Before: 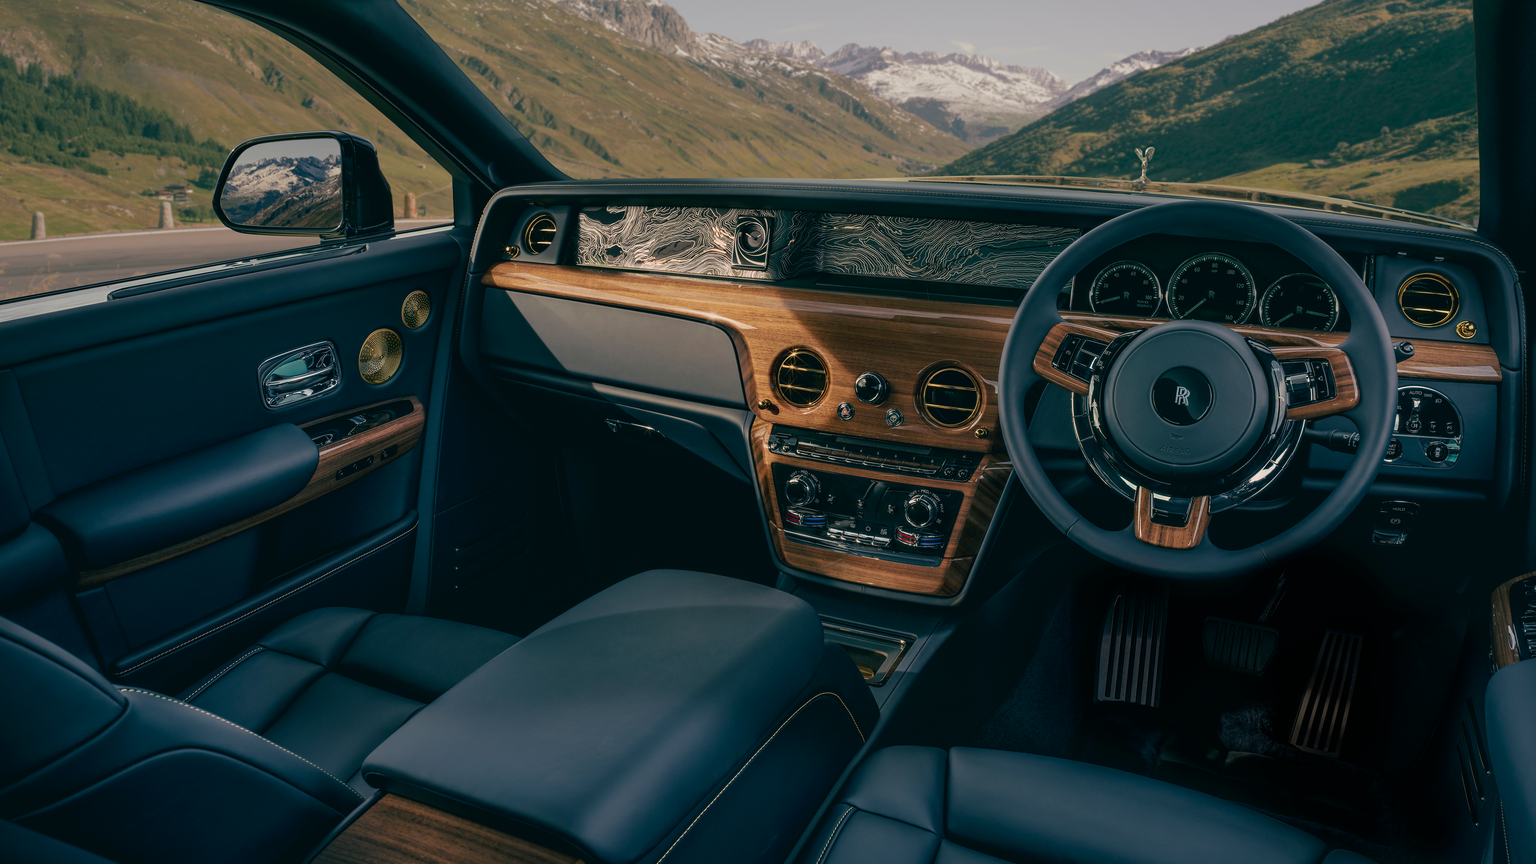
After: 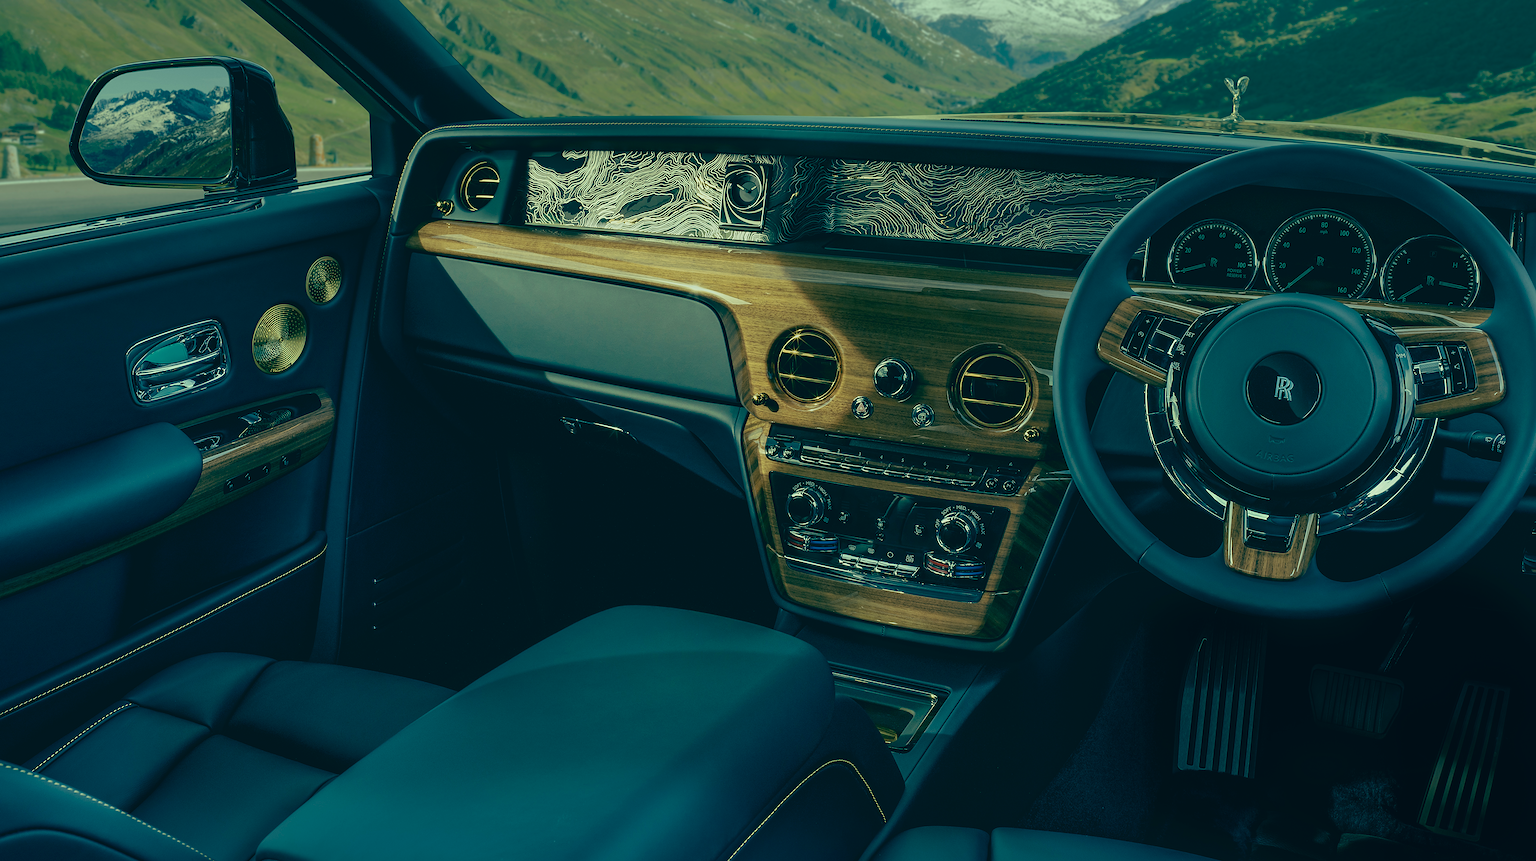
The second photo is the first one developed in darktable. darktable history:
color correction: highlights a* -20.06, highlights b* 9.8, shadows a* -20.66, shadows b* -11.11
sharpen: radius 1.812, amount 0.4, threshold 1.161
crop and rotate: left 10.271%, top 9.976%, right 9.874%, bottom 10.387%
